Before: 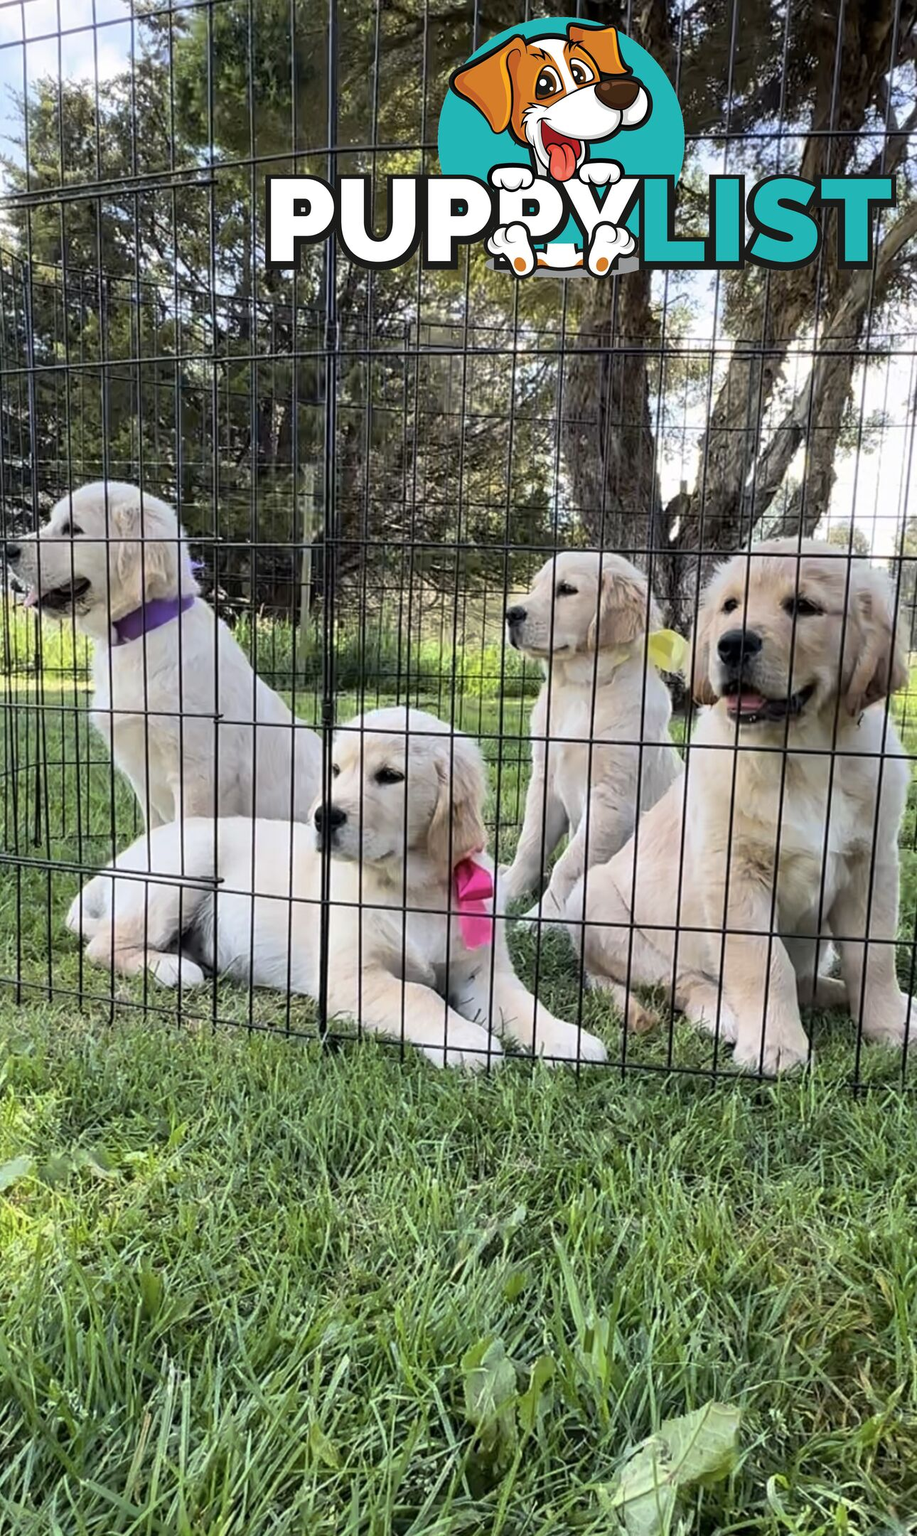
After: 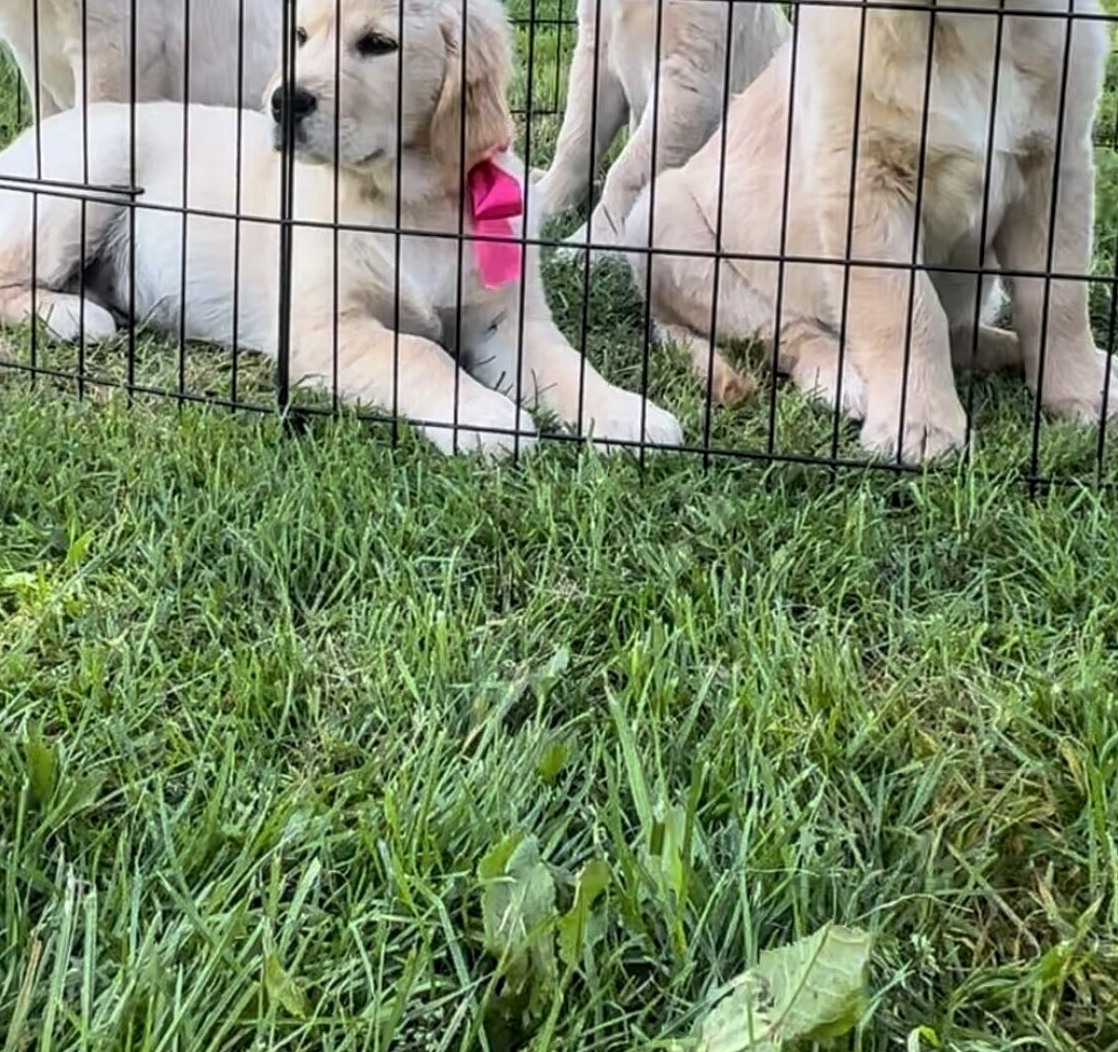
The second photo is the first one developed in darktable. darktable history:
local contrast: on, module defaults
contrast brightness saturation: saturation -0.06
crop and rotate: left 13.3%, top 48.476%, bottom 2.794%
